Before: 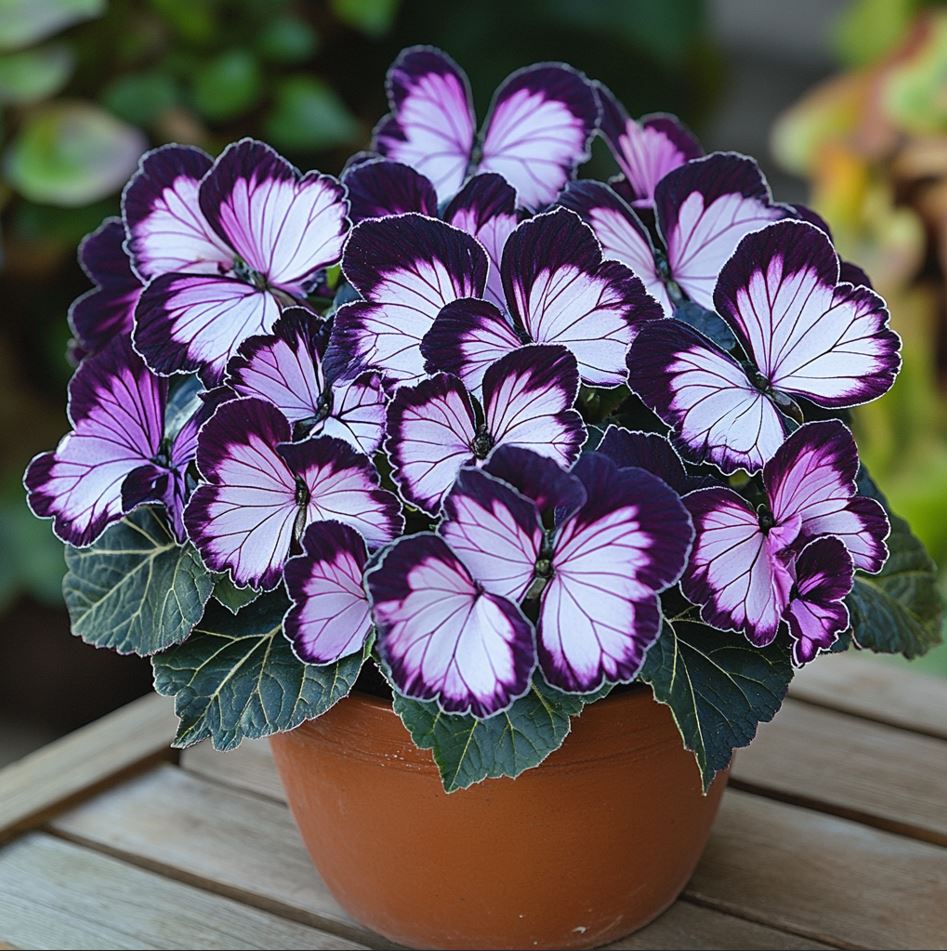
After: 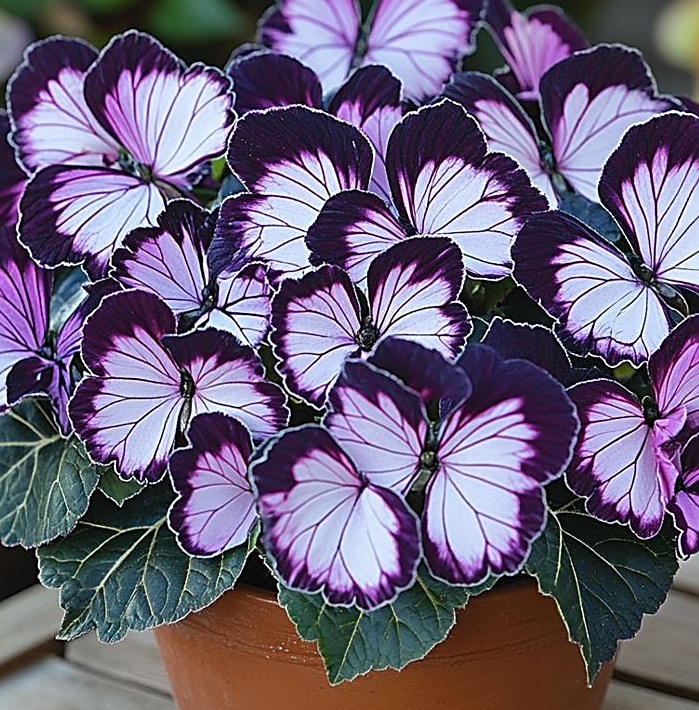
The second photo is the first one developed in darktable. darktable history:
crop and rotate: left 12.148%, top 11.484%, right 14.011%, bottom 13.835%
sharpen: on, module defaults
